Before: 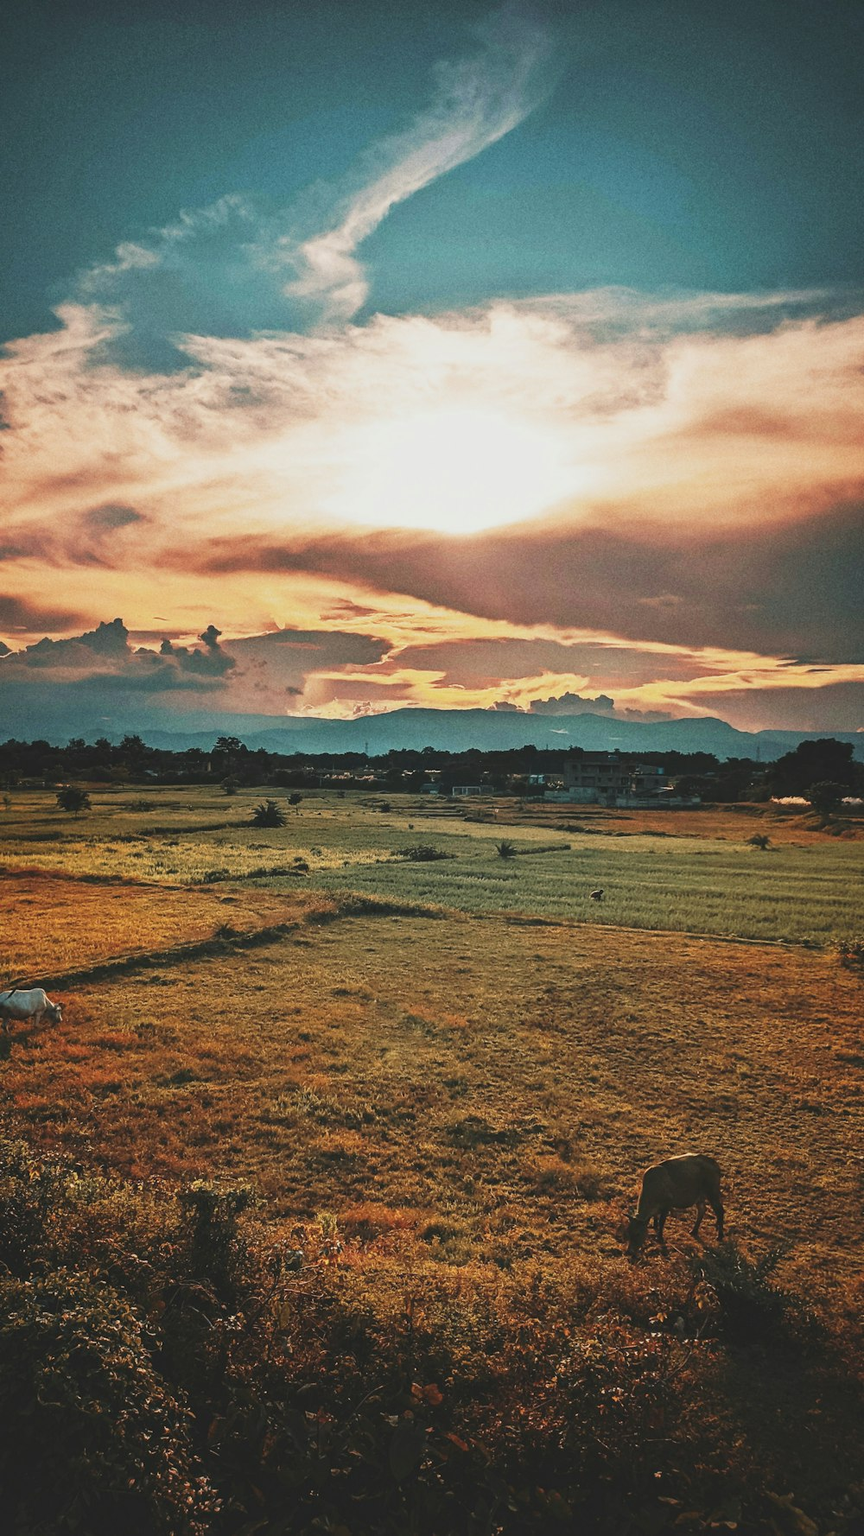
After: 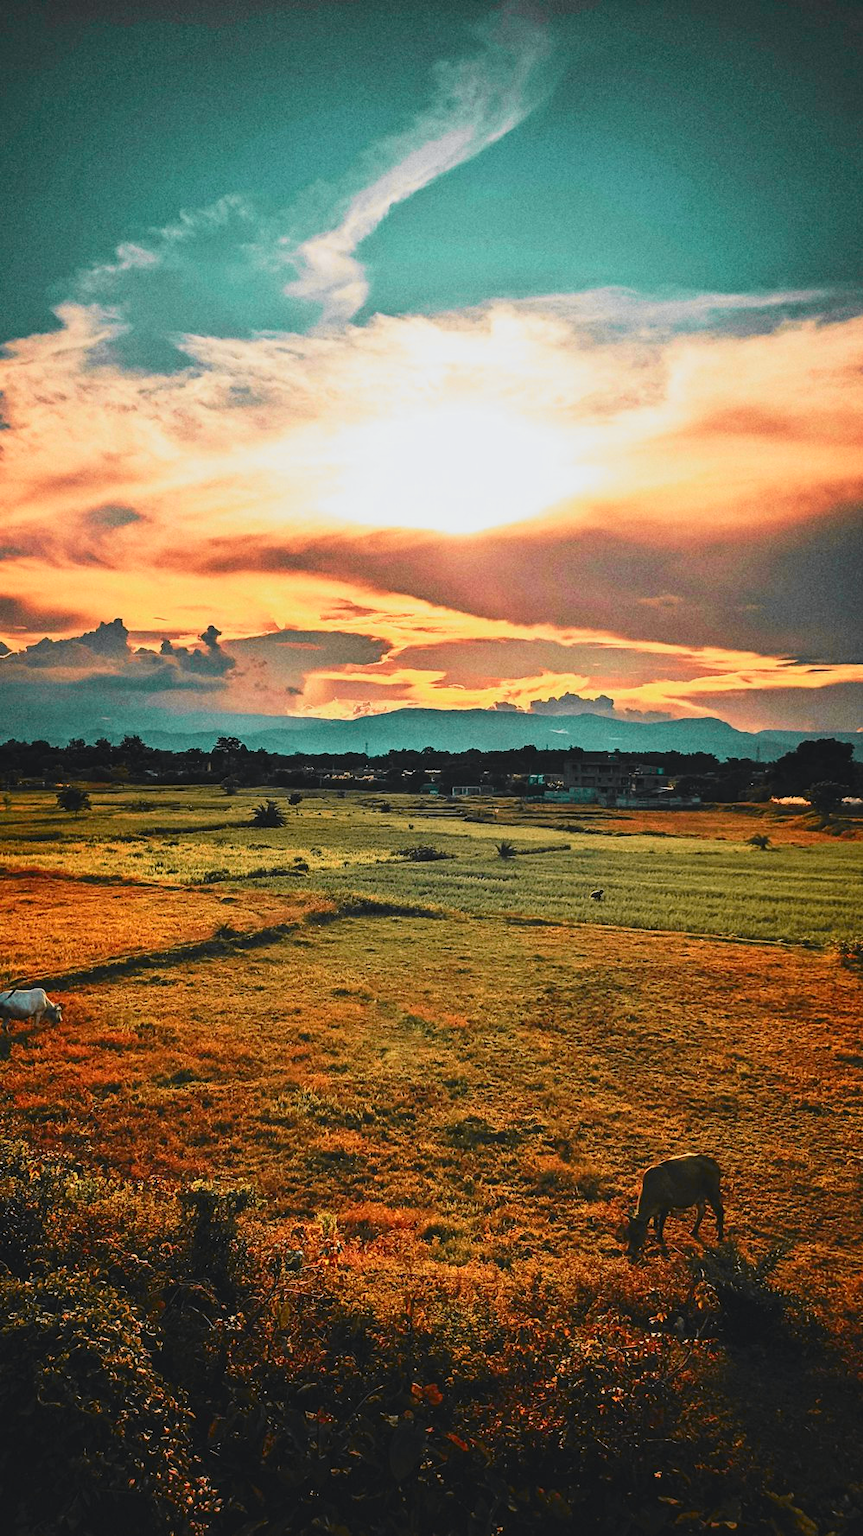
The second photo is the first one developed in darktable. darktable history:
exposure: black level correction 0.005, exposure 0.001 EV, compensate highlight preservation false
tone curve: curves: ch0 [(0, 0) (0.071, 0.047) (0.266, 0.26) (0.491, 0.552) (0.753, 0.818) (1, 0.983)]; ch1 [(0, 0) (0.346, 0.307) (0.408, 0.369) (0.463, 0.443) (0.482, 0.493) (0.502, 0.5) (0.517, 0.518) (0.546, 0.576) (0.588, 0.643) (0.651, 0.709) (1, 1)]; ch2 [(0, 0) (0.346, 0.34) (0.434, 0.46) (0.485, 0.494) (0.5, 0.494) (0.517, 0.503) (0.535, 0.545) (0.583, 0.634) (0.625, 0.686) (1, 1)], color space Lab, independent channels, preserve colors none
